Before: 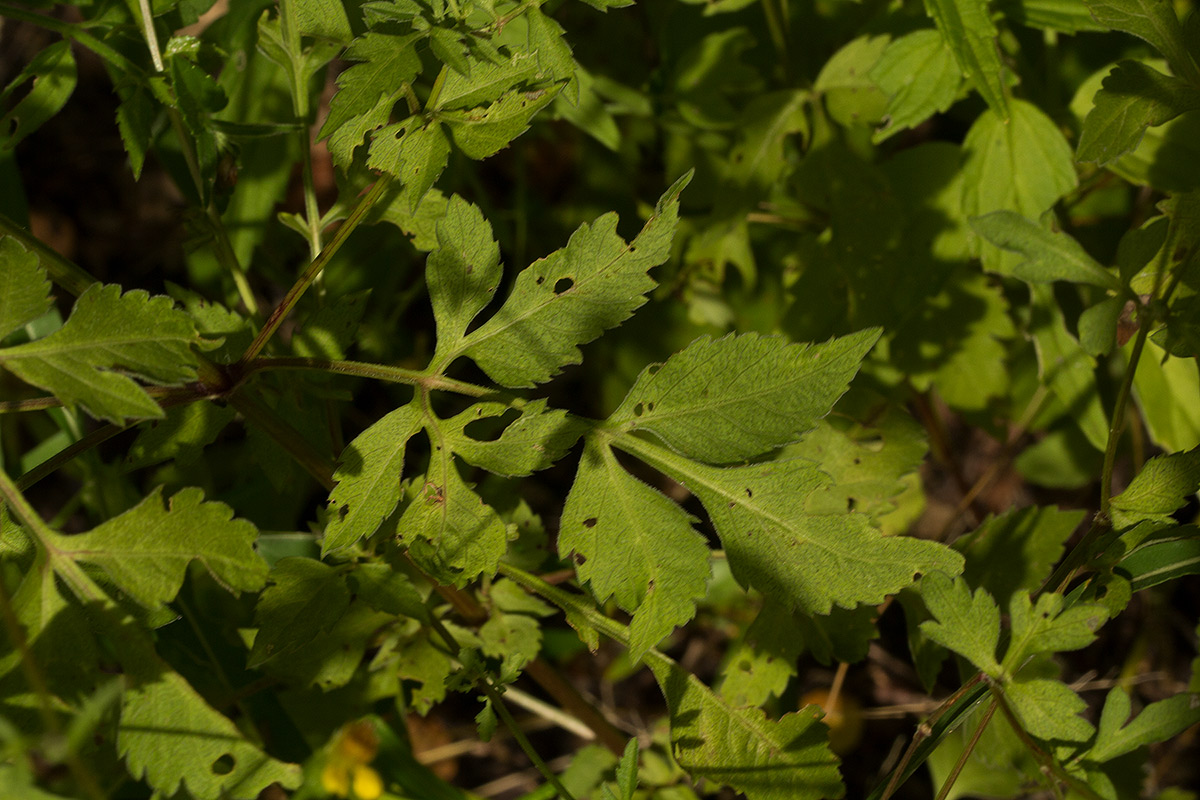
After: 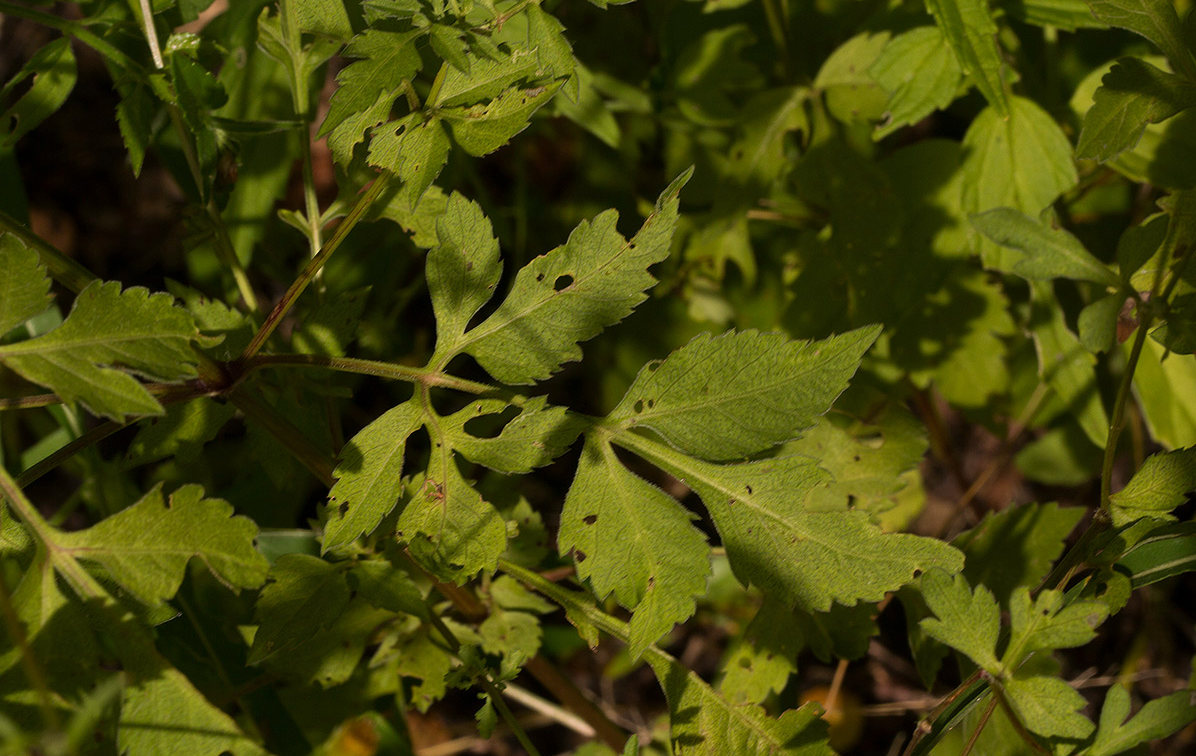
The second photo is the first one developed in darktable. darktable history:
crop: top 0.448%, right 0.264%, bottom 5.045%
white balance: red 1.066, blue 1.119
